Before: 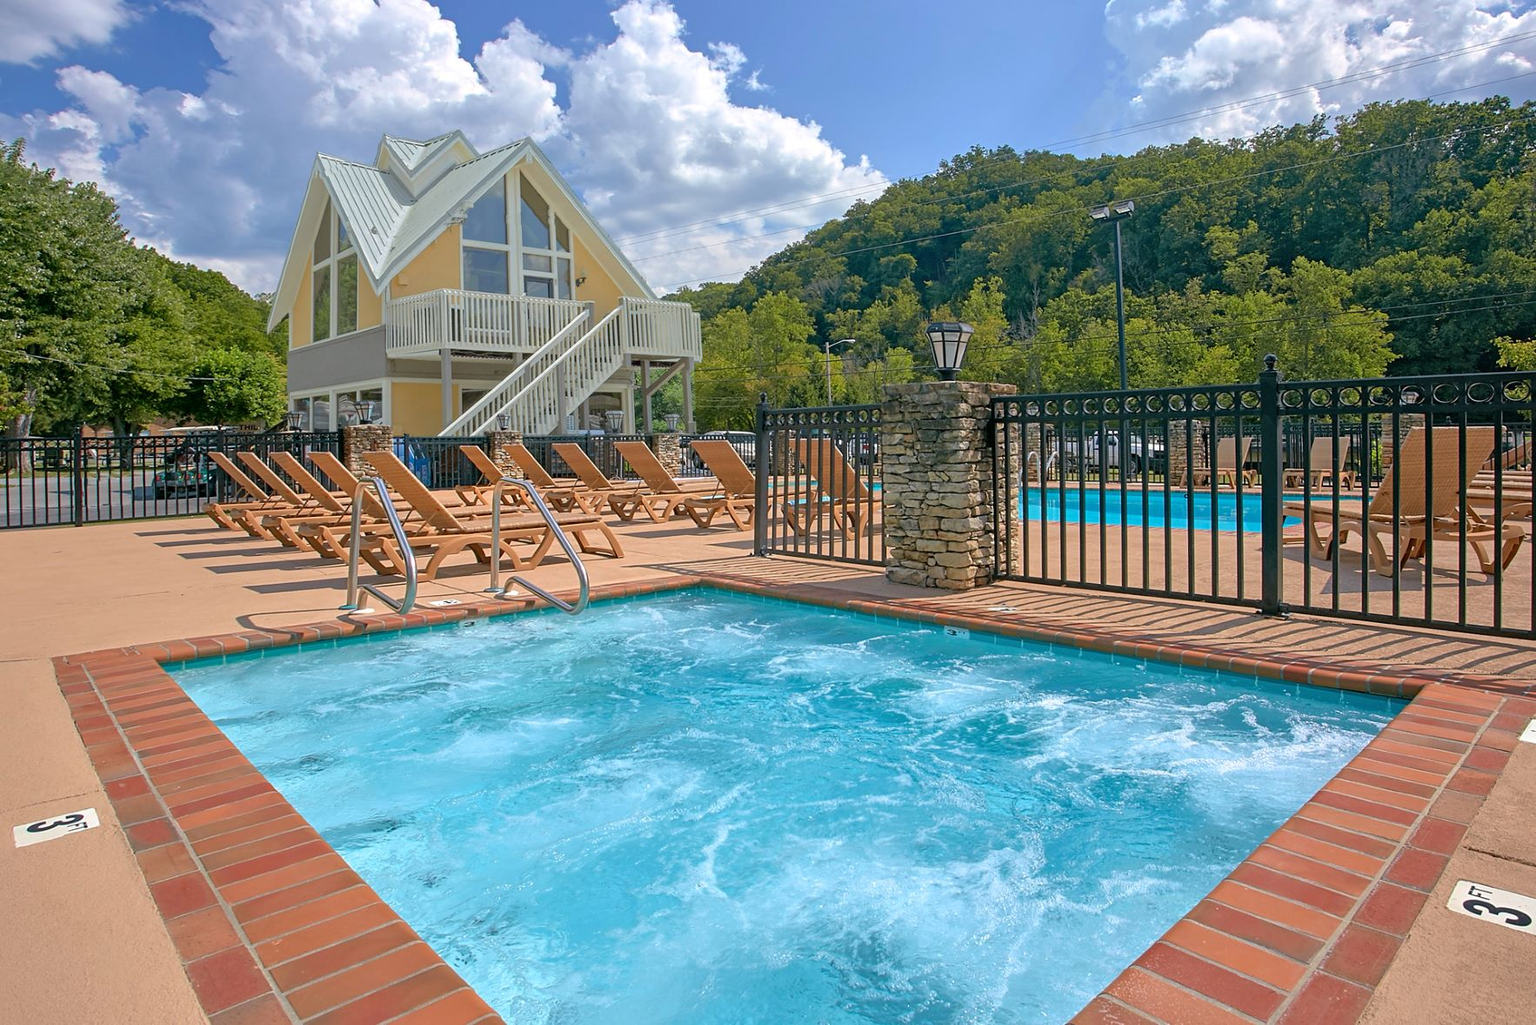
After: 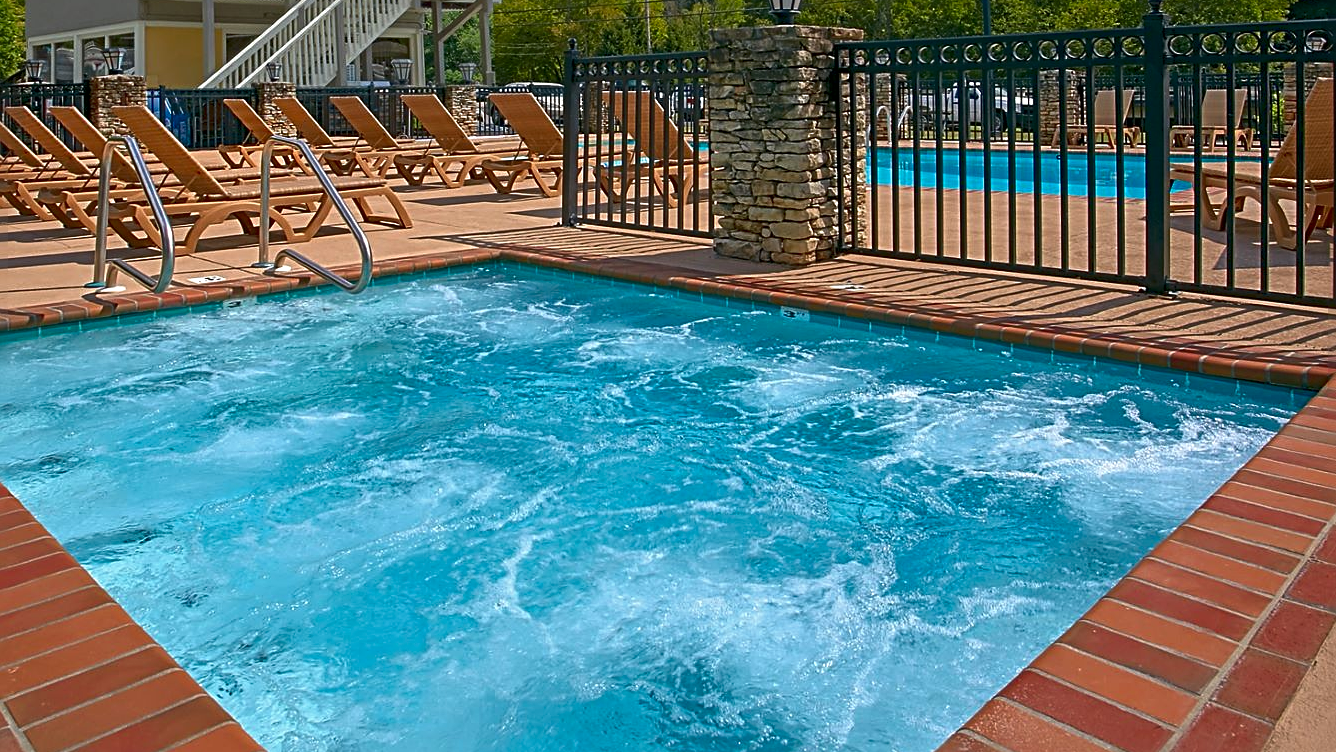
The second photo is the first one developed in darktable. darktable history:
crop and rotate: left 17.299%, top 35.115%, right 7.015%, bottom 1.024%
contrast brightness saturation: brightness -0.2, saturation 0.08
rgb curve: curves: ch0 [(0, 0) (0.093, 0.159) (0.241, 0.265) (0.414, 0.42) (1, 1)], compensate middle gray true, preserve colors basic power
sharpen: radius 3.119
